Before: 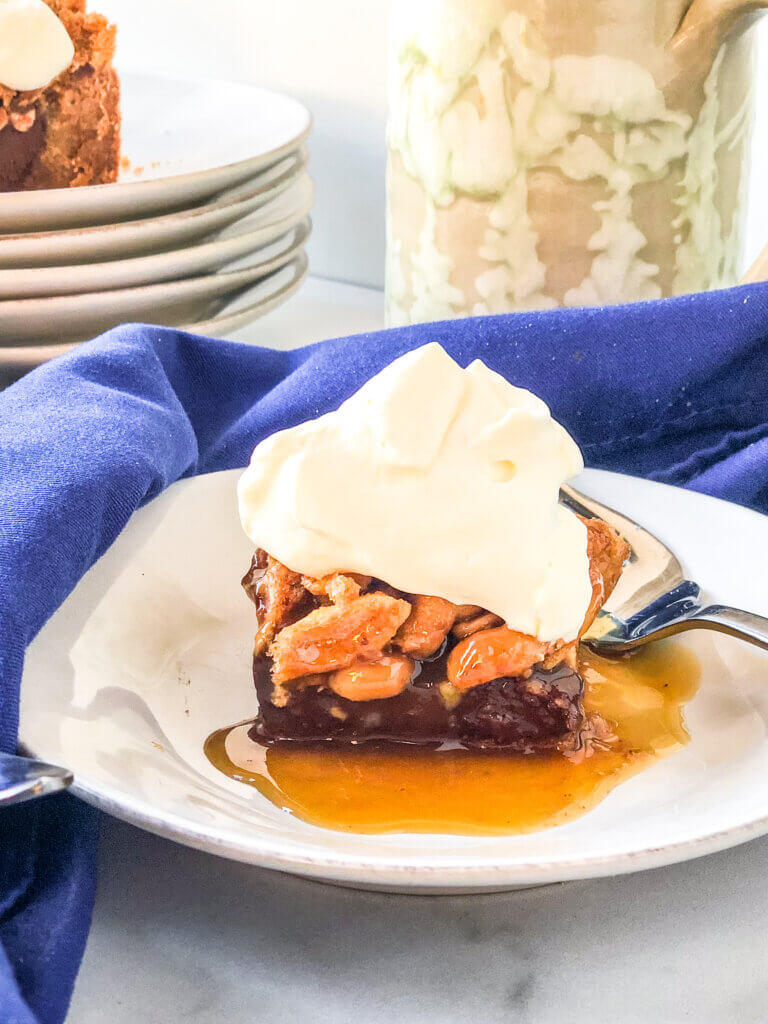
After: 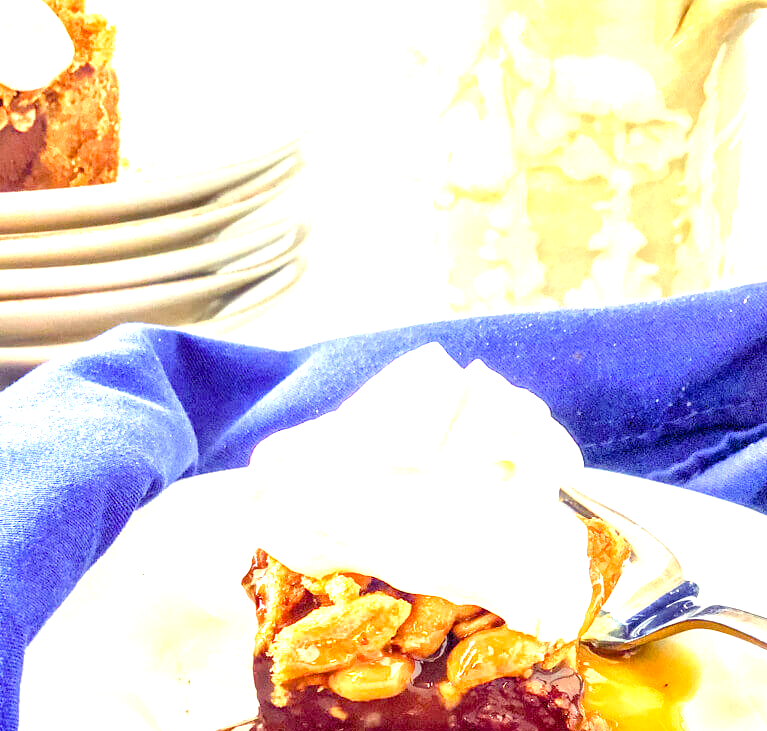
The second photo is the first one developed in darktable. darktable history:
contrast brightness saturation: contrast 0.03, brightness 0.06, saturation 0.13
exposure: black level correction 0, exposure 1.2 EV, compensate highlight preservation false
color balance rgb: shadows lift › luminance -21.66%, shadows lift › chroma 8.98%, shadows lift › hue 283.37°, power › chroma 1.05%, power › hue 25.59°, highlights gain › luminance 6.08%, highlights gain › chroma 2.55%, highlights gain › hue 90°, global offset › luminance -0.87%, perceptual saturation grading › global saturation 25%, perceptual saturation grading › highlights -28.39%, perceptual saturation grading › shadows 33.98%
crop: bottom 28.576%
white balance: emerald 1
